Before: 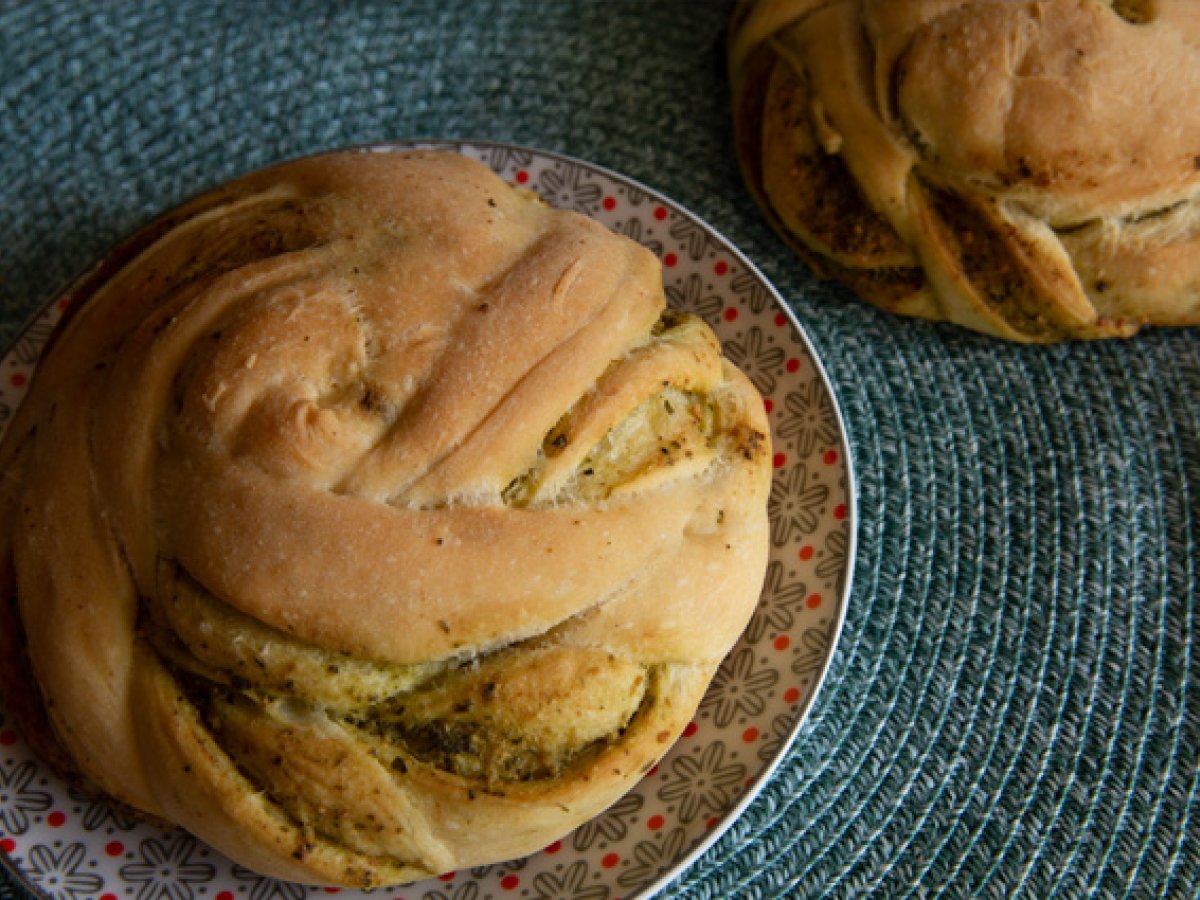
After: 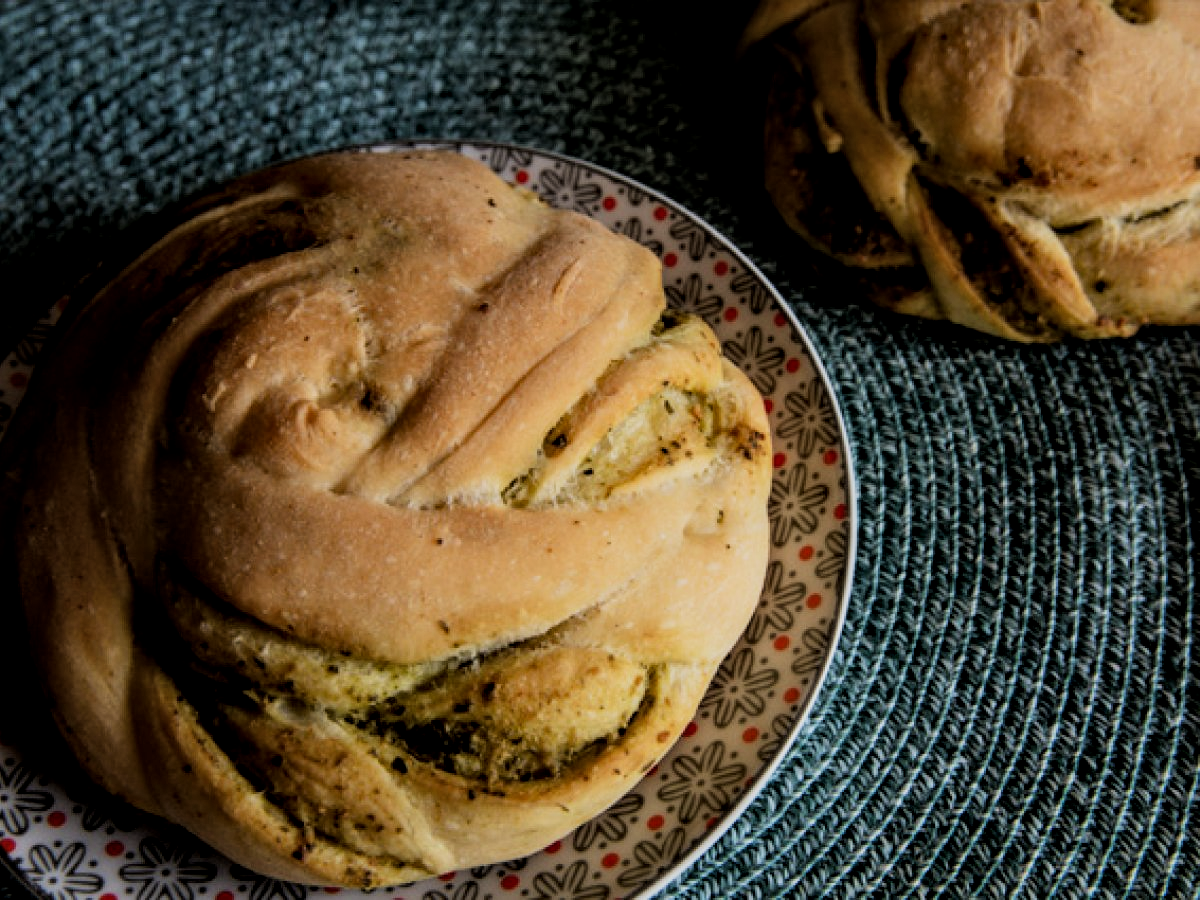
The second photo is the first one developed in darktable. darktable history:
filmic rgb: black relative exposure -5 EV, hardness 2.88, contrast 1.3, highlights saturation mix -30%
local contrast: on, module defaults
